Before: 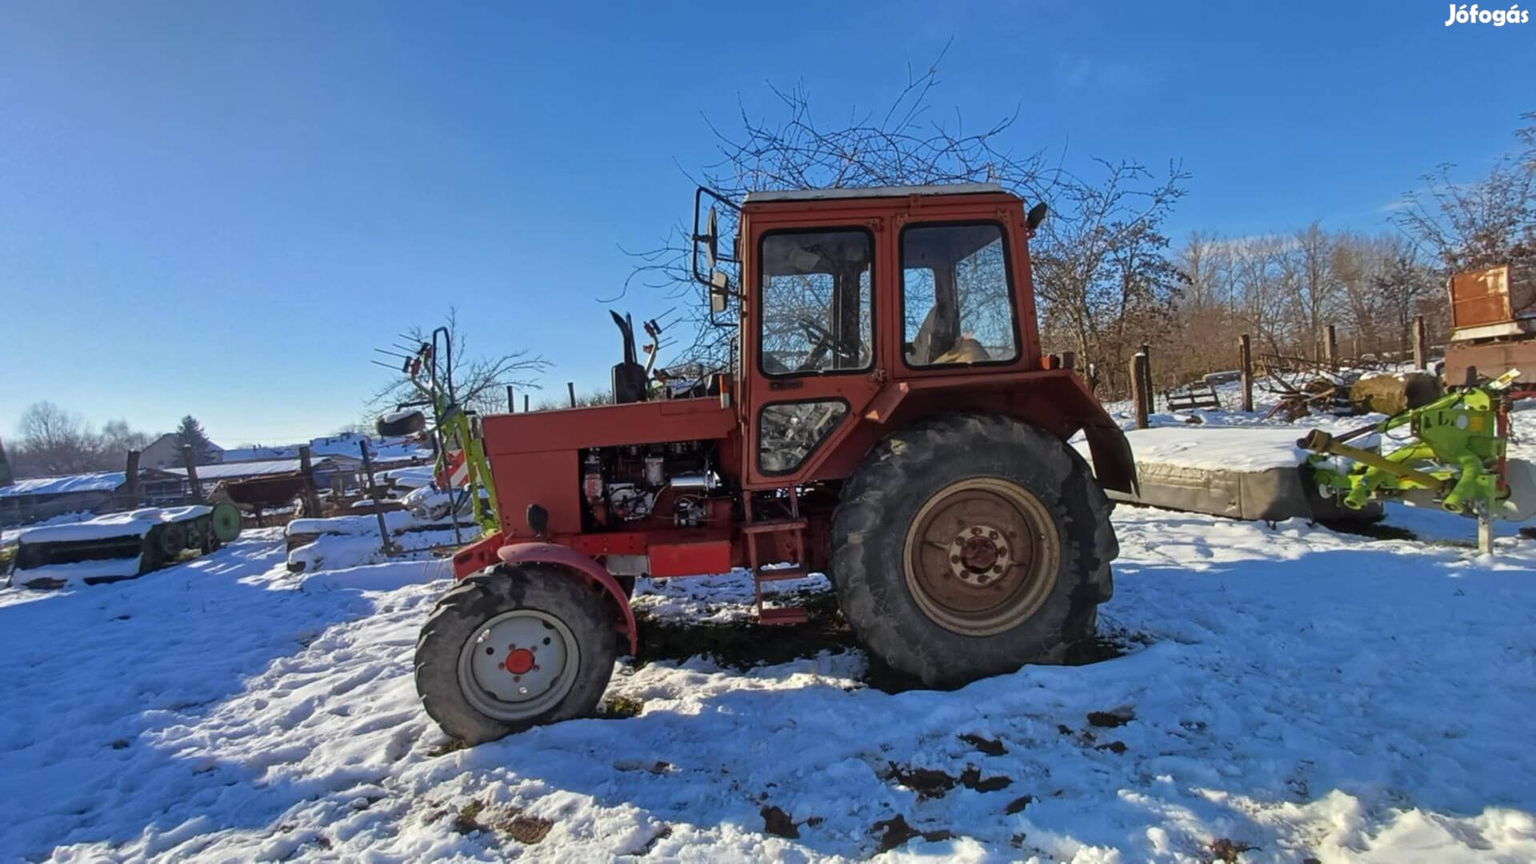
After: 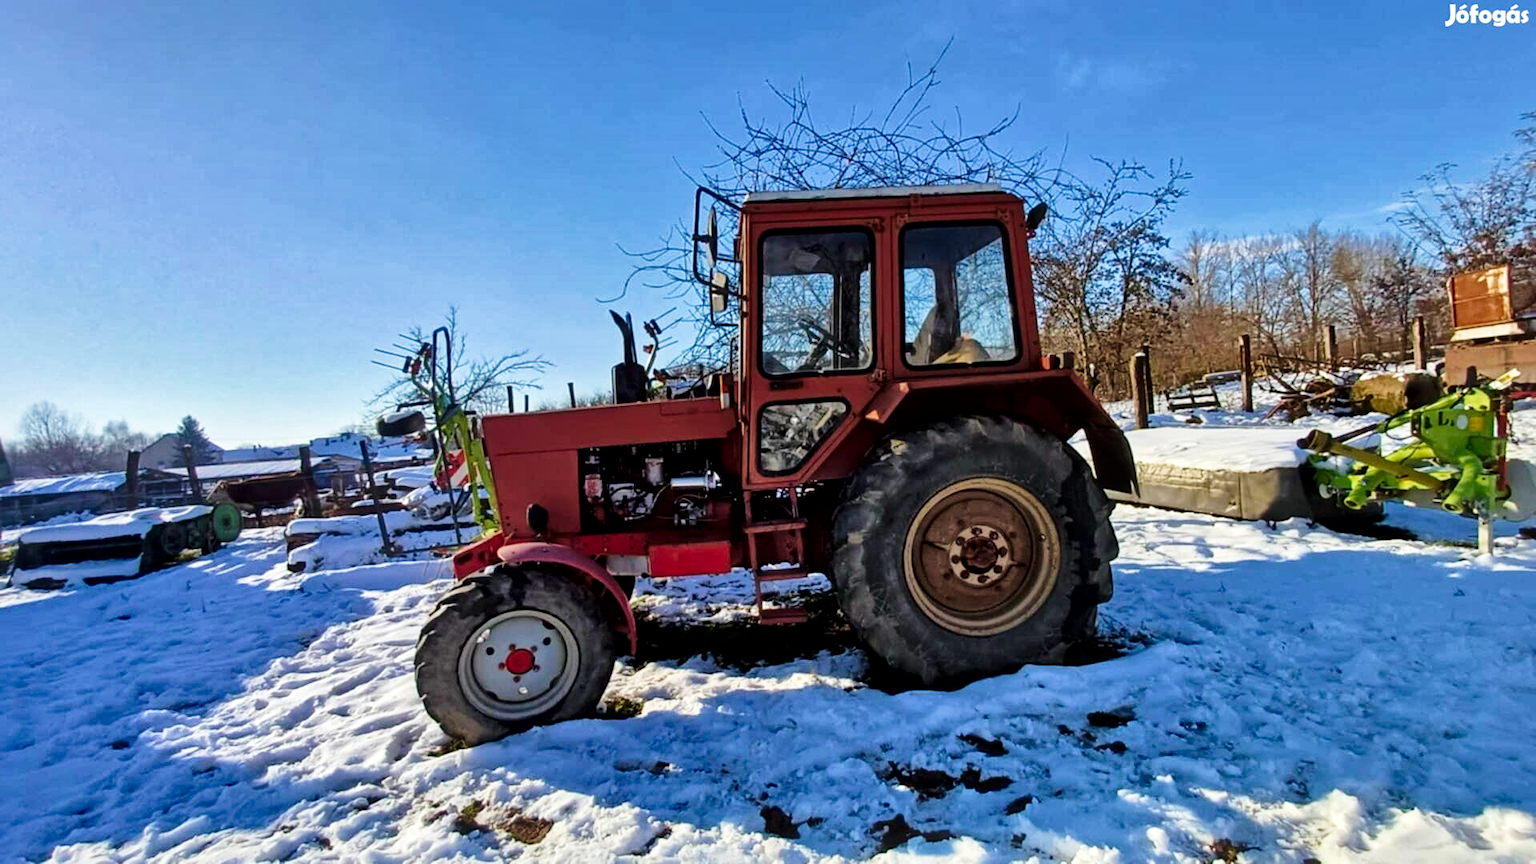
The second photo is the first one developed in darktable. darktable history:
tone curve: curves: ch0 [(0, 0.023) (0.104, 0.058) (0.21, 0.162) (0.469, 0.524) (0.579, 0.65) (0.725, 0.8) (0.858, 0.903) (1, 0.974)]; ch1 [(0, 0) (0.414, 0.395) (0.447, 0.447) (0.502, 0.501) (0.521, 0.512) (0.57, 0.563) (0.618, 0.61) (0.654, 0.642) (1, 1)]; ch2 [(0, 0) (0.356, 0.408) (0.437, 0.453) (0.492, 0.485) (0.524, 0.508) (0.566, 0.567) (0.595, 0.604) (1, 1)], preserve colors none
local contrast: mode bilateral grid, contrast 19, coarseness 49, detail 171%, midtone range 0.2
velvia: strength 26.94%
